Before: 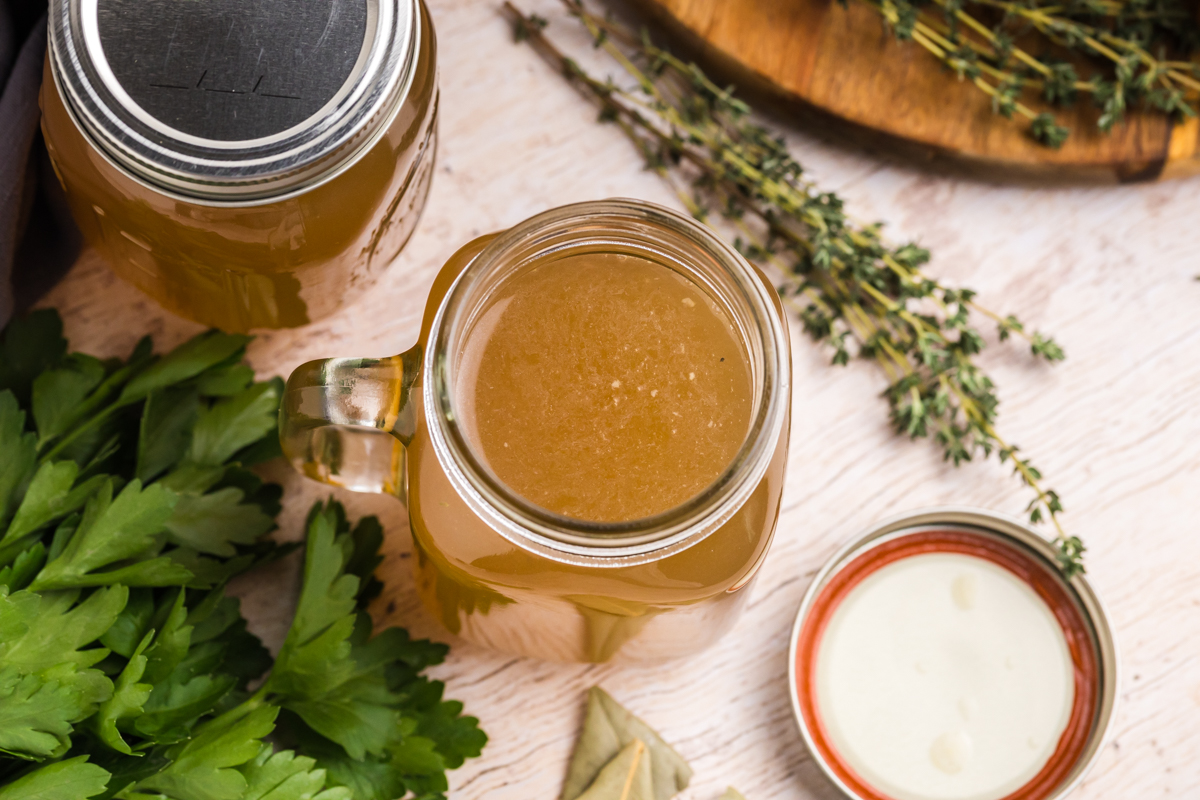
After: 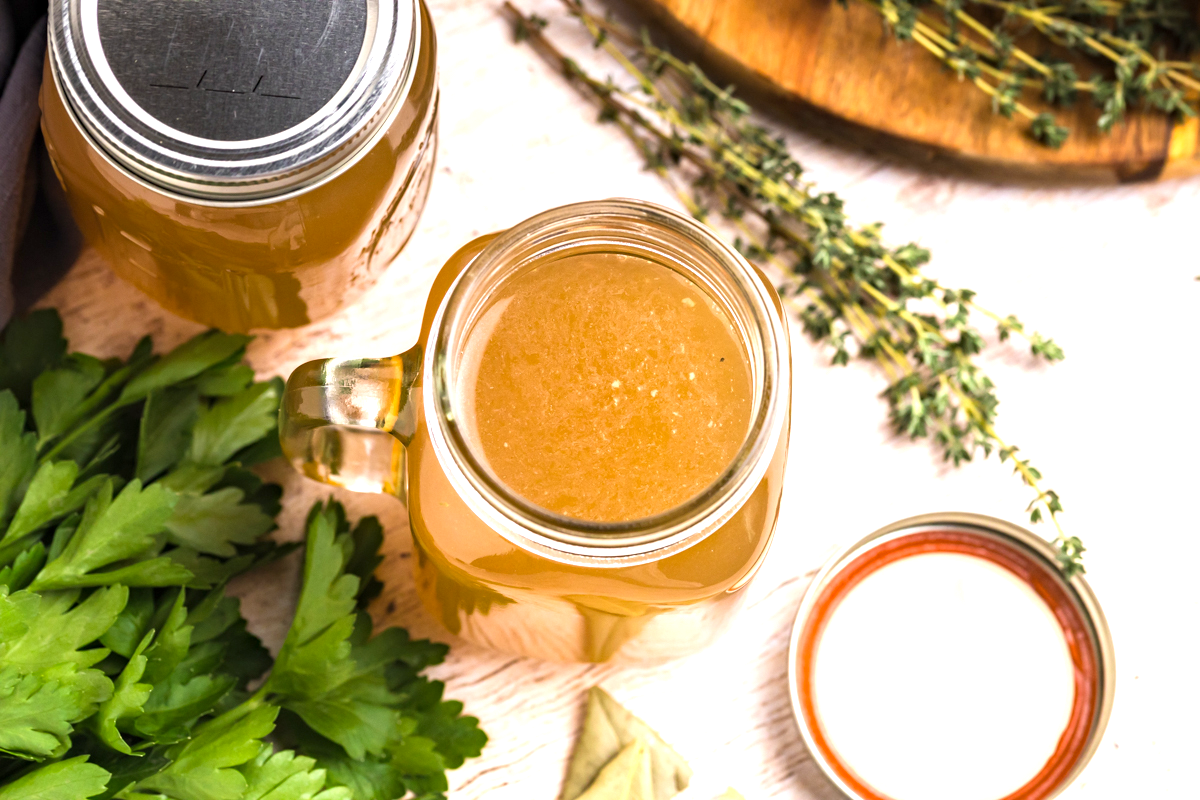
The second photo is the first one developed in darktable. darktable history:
exposure: black level correction 0, exposure 0.953 EV, compensate highlight preservation false
haze removal: compatibility mode true, adaptive false
